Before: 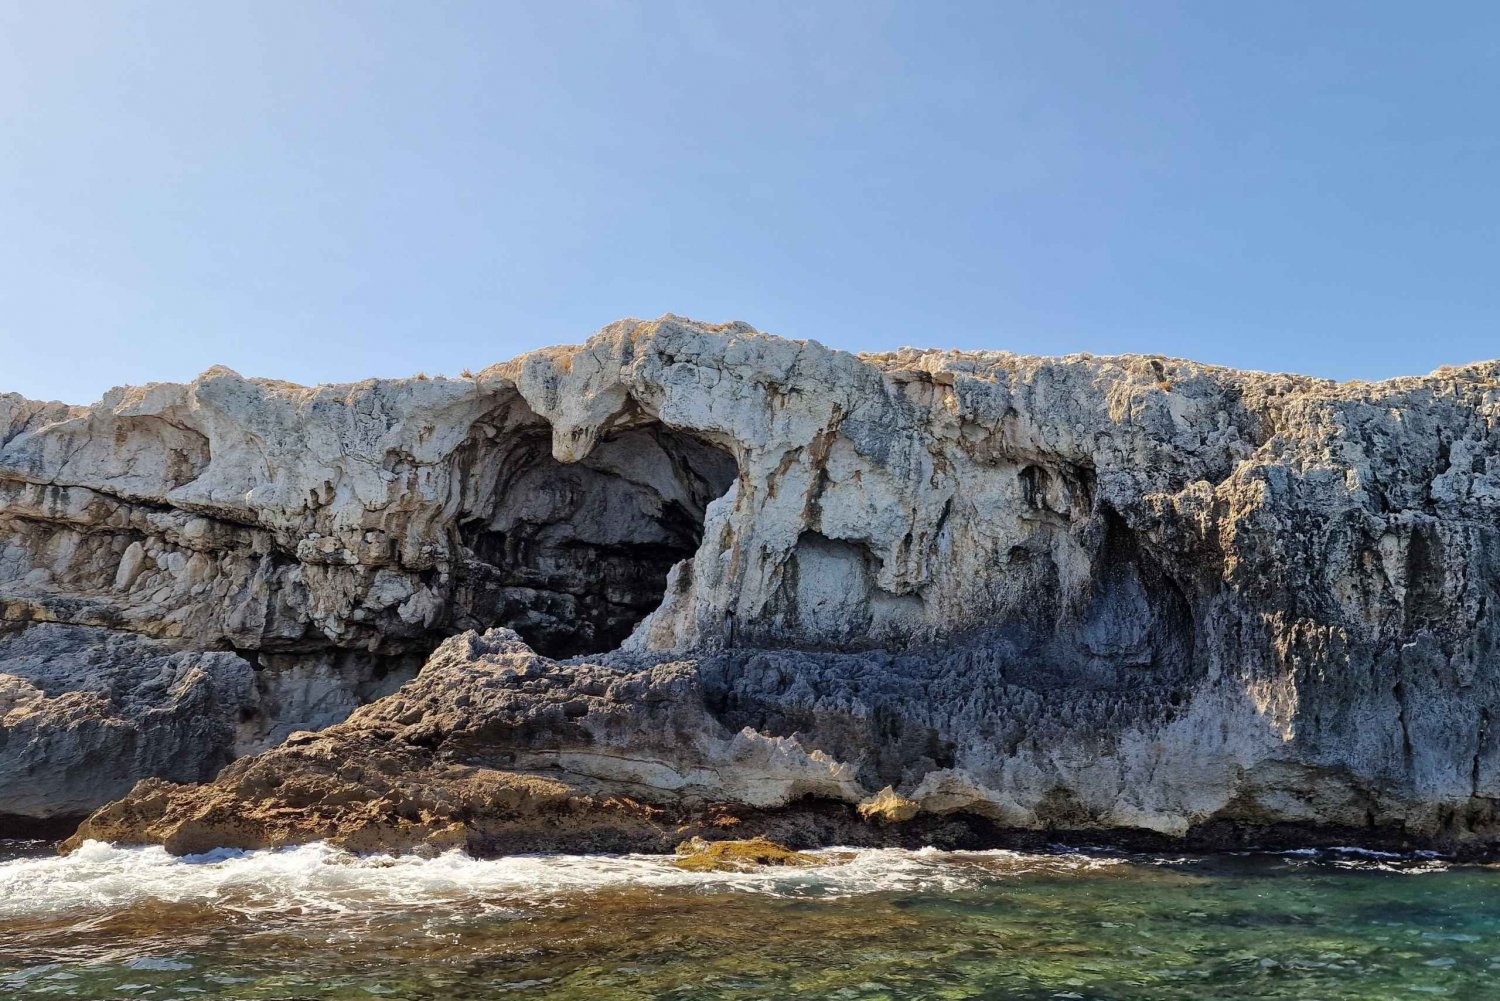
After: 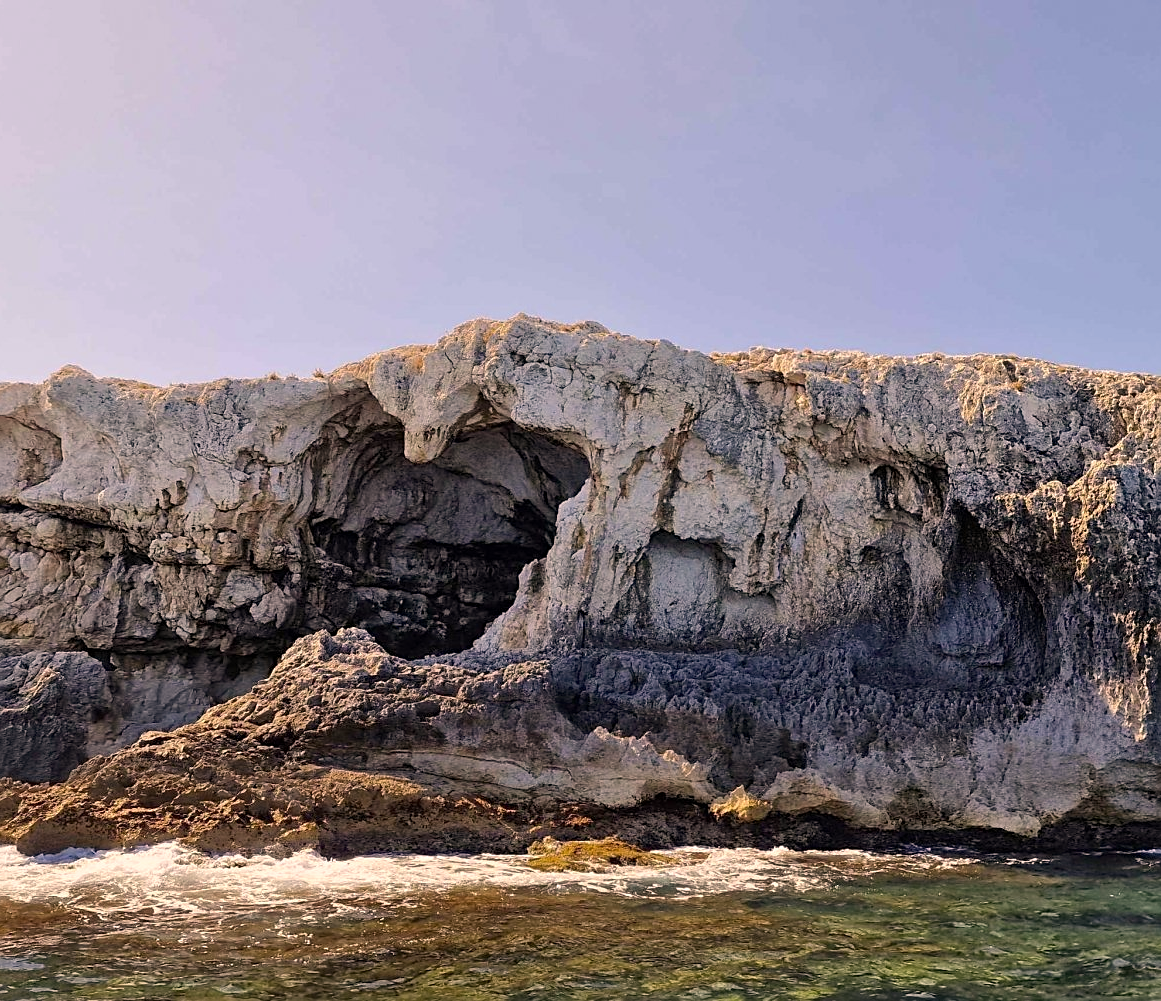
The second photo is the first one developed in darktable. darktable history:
color correction: highlights a* 11.91, highlights b* 12.11
sharpen: on, module defaults
crop: left 9.88%, right 12.709%
